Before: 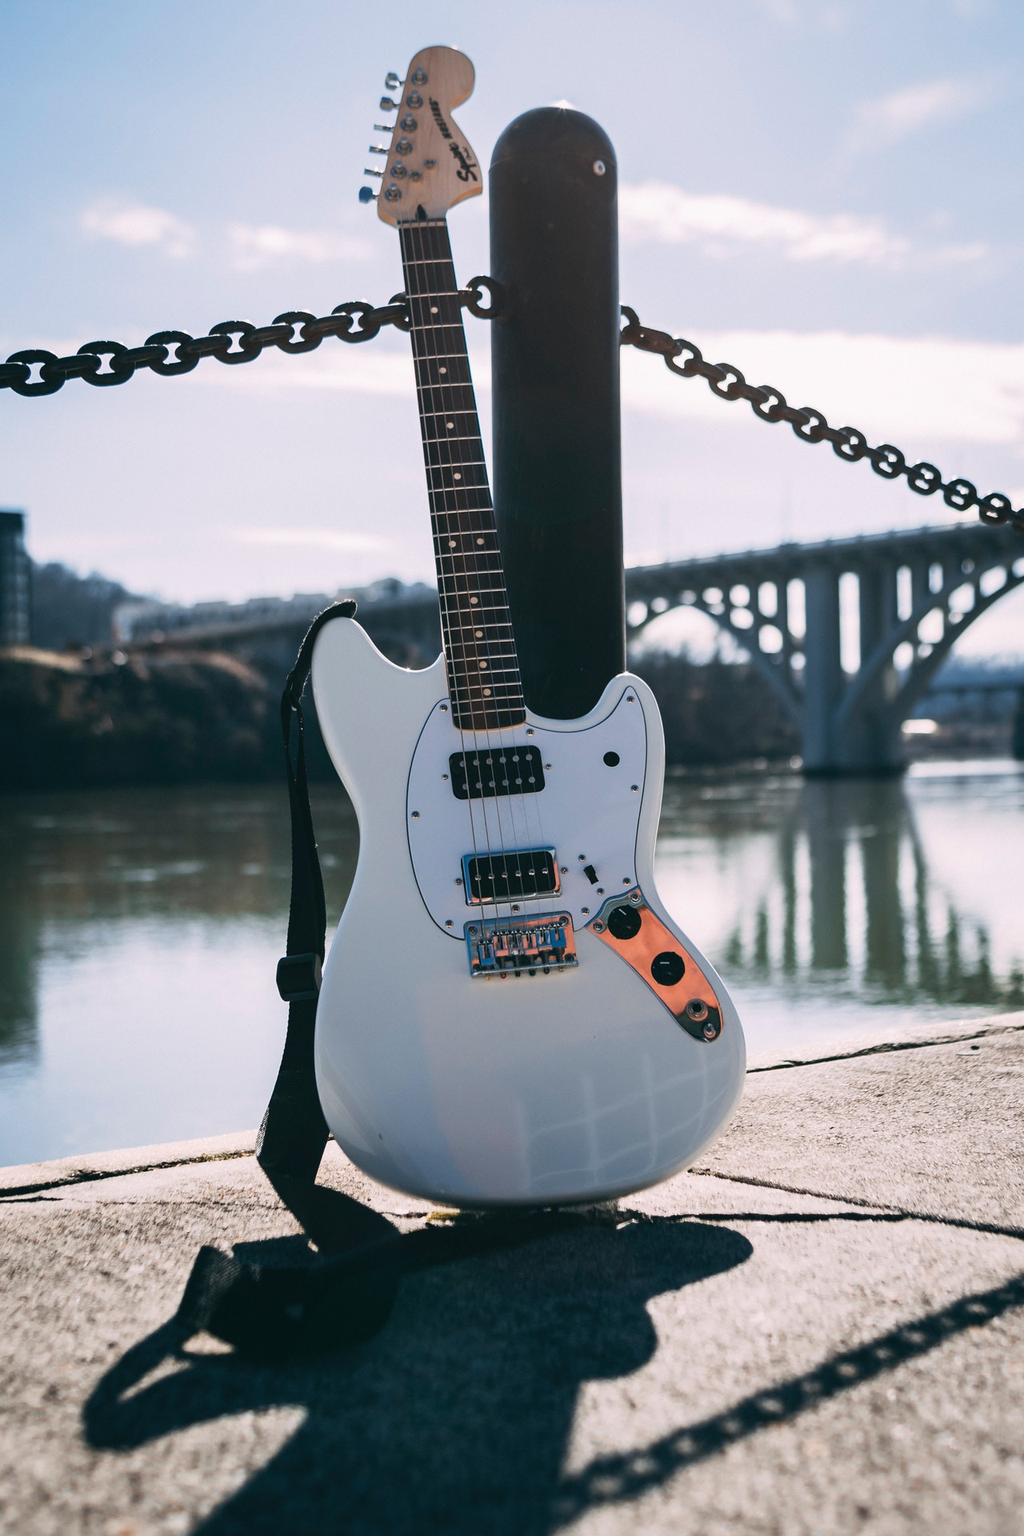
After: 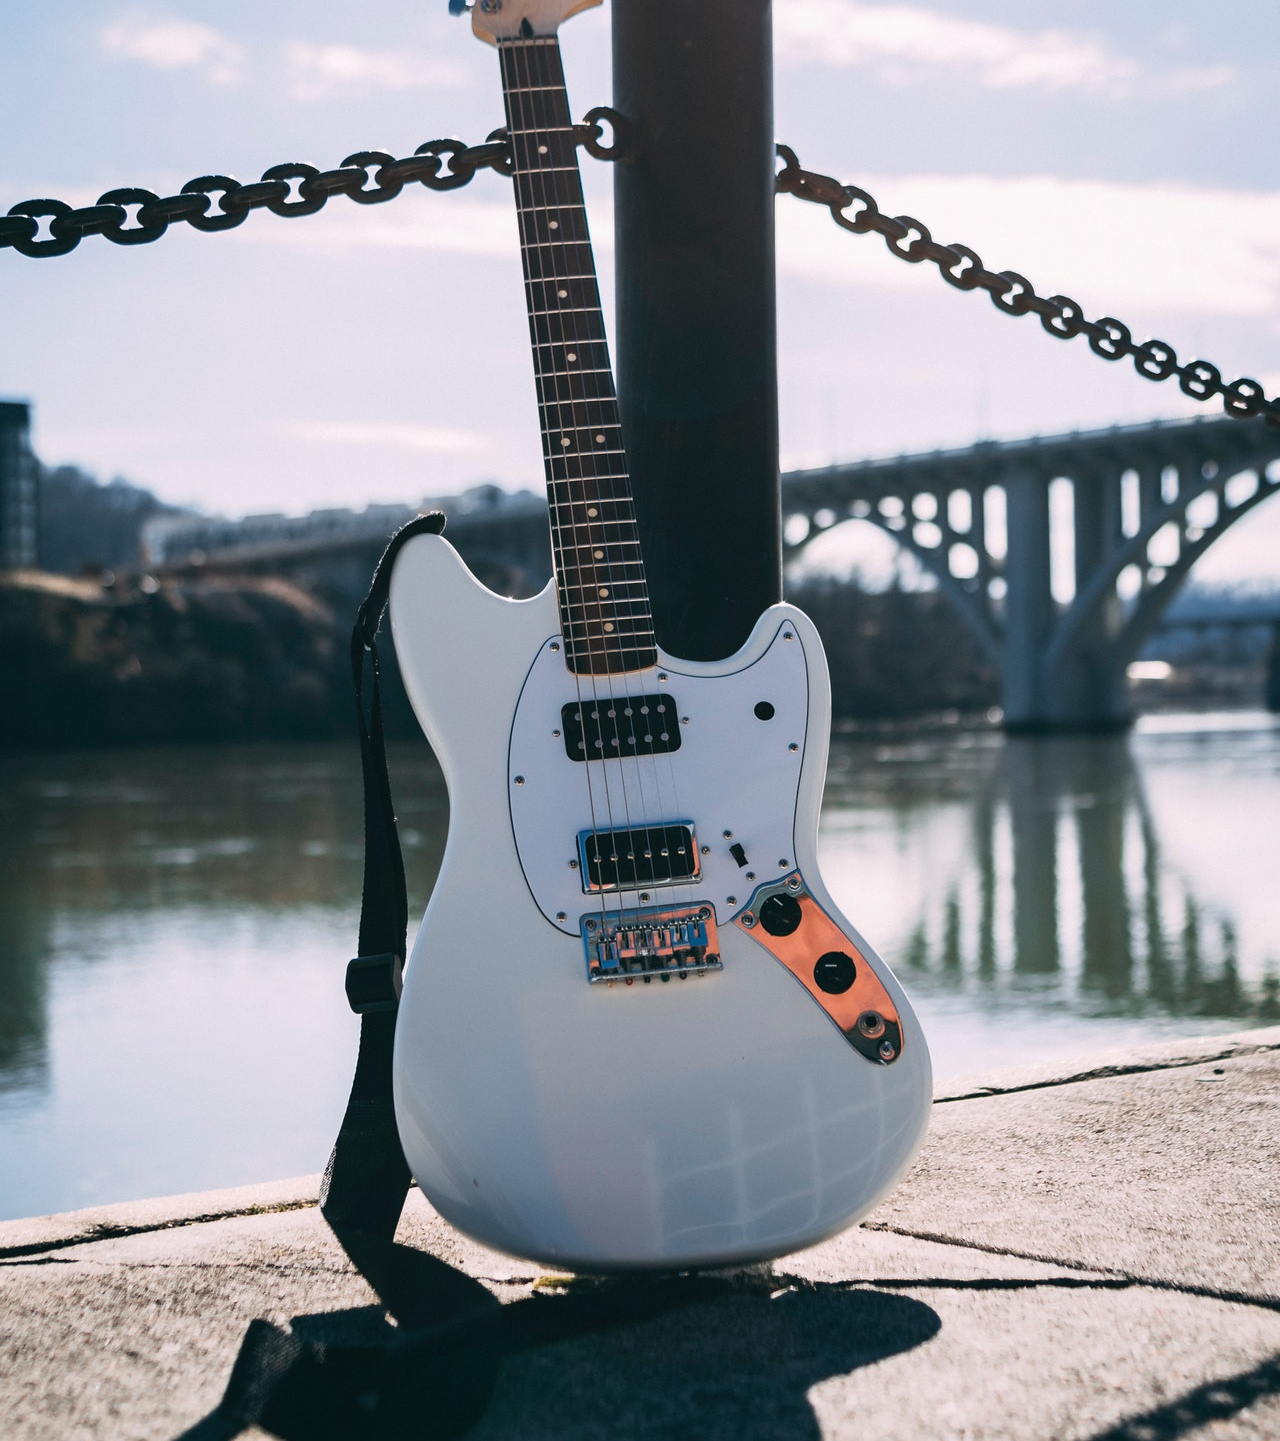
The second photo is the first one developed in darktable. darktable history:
crop and rotate: top 12.42%, bottom 12.488%
